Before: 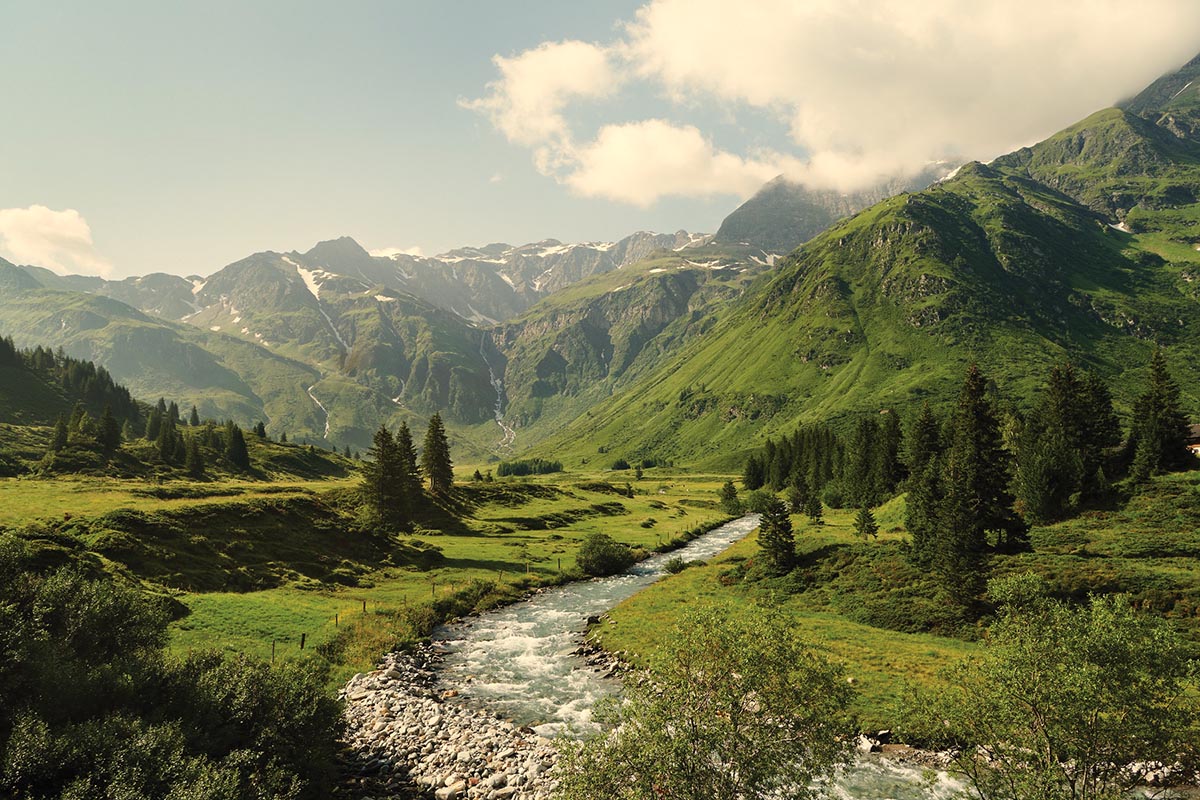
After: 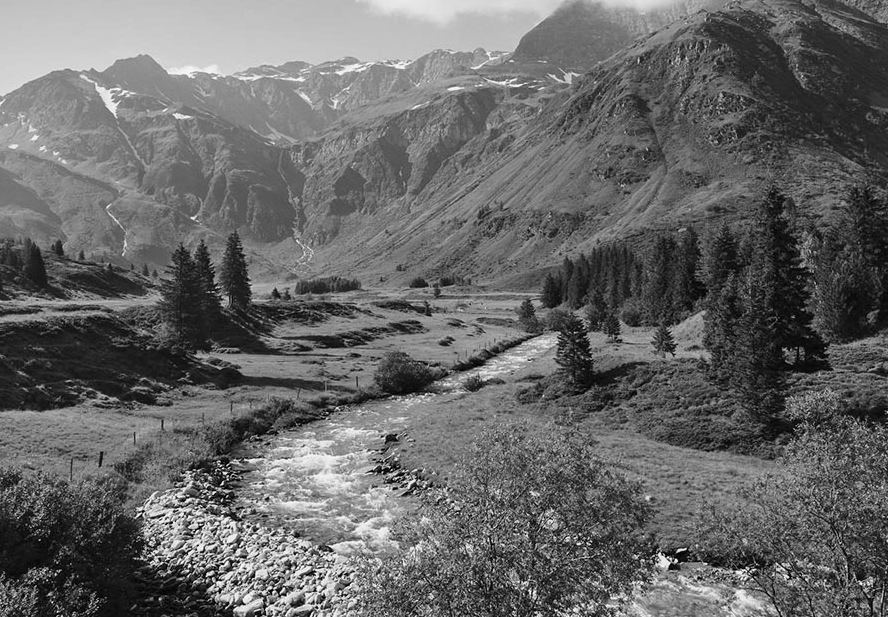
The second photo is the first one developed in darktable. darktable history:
monochrome: size 1
shadows and highlights: shadows 43.71, white point adjustment -1.46, soften with gaussian
crop: left 16.871%, top 22.857%, right 9.116%
